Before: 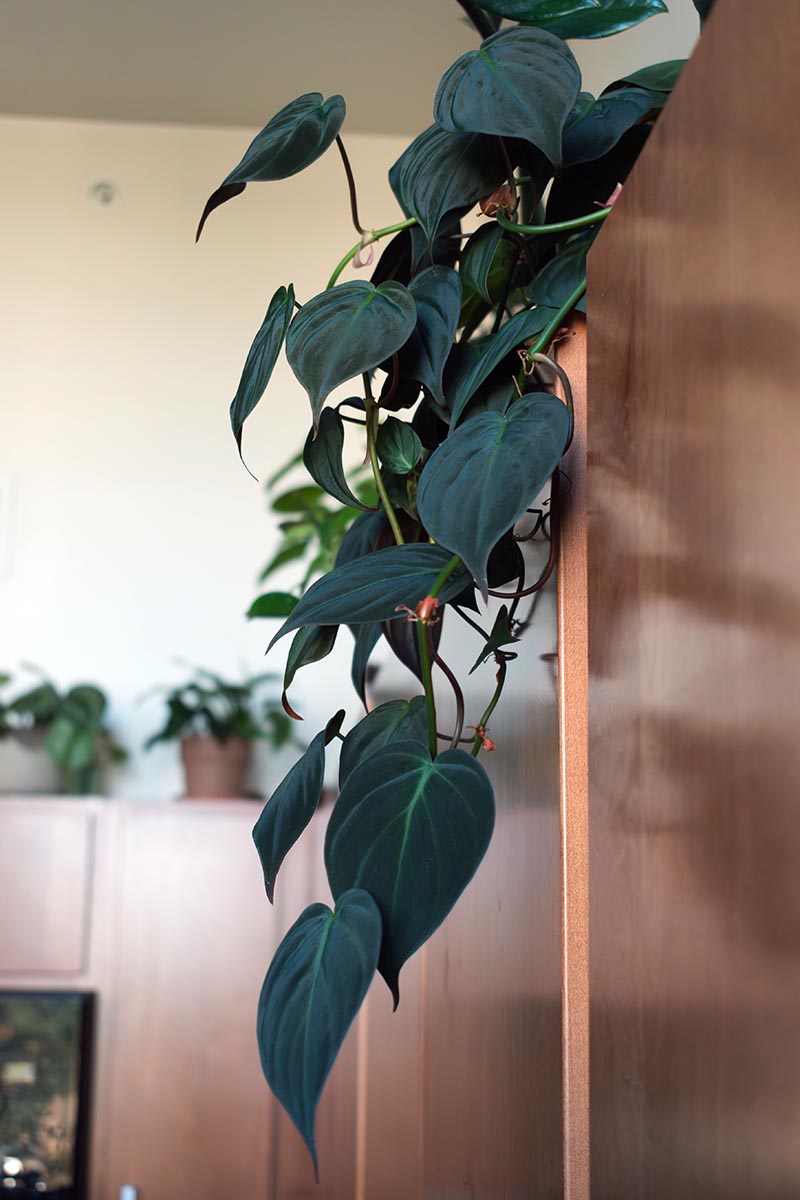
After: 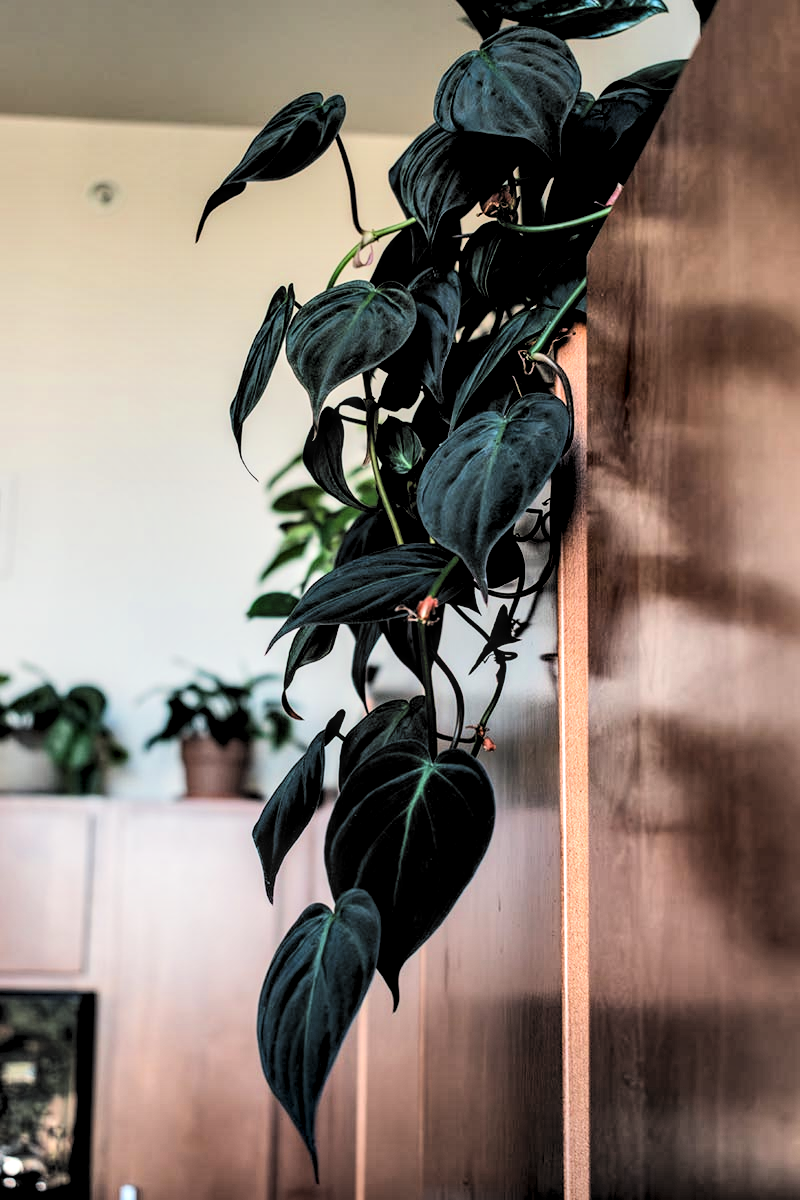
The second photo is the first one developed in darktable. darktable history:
shadows and highlights: soften with gaussian
filmic rgb: black relative exposure -5.06 EV, white relative exposure 3.96 EV, hardness 2.9, contrast 1.297, highlights saturation mix -28.6%, color science v6 (2022)
tone equalizer: -8 EV -0.43 EV, -7 EV -0.383 EV, -6 EV -0.312 EV, -5 EV -0.197 EV, -3 EV 0.195 EV, -2 EV 0.361 EV, -1 EV 0.385 EV, +0 EV 0.404 EV, edges refinement/feathering 500, mask exposure compensation -1.57 EV, preserve details no
local contrast: detail 160%
